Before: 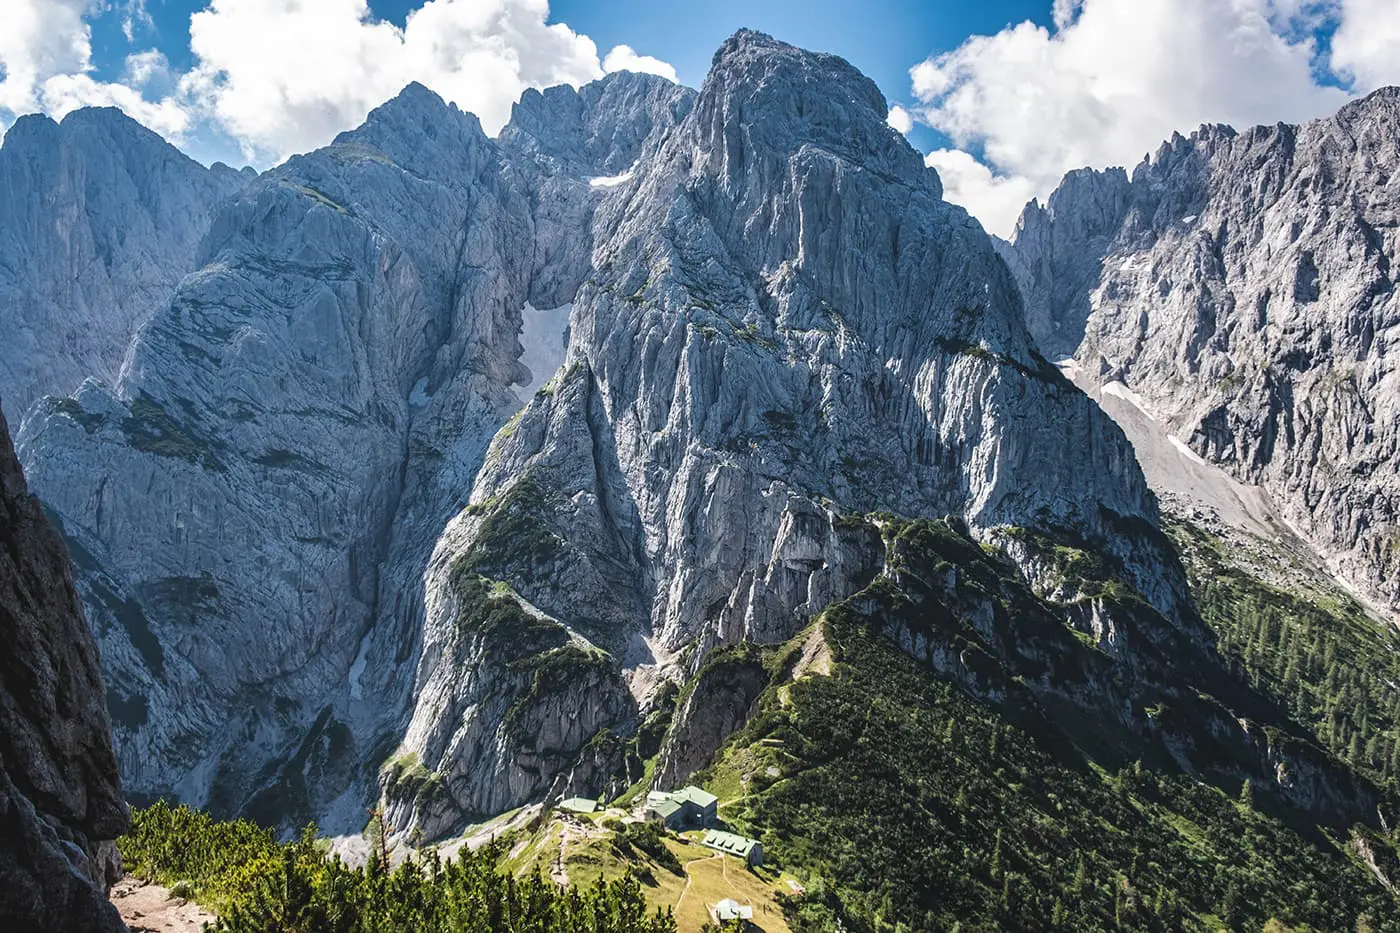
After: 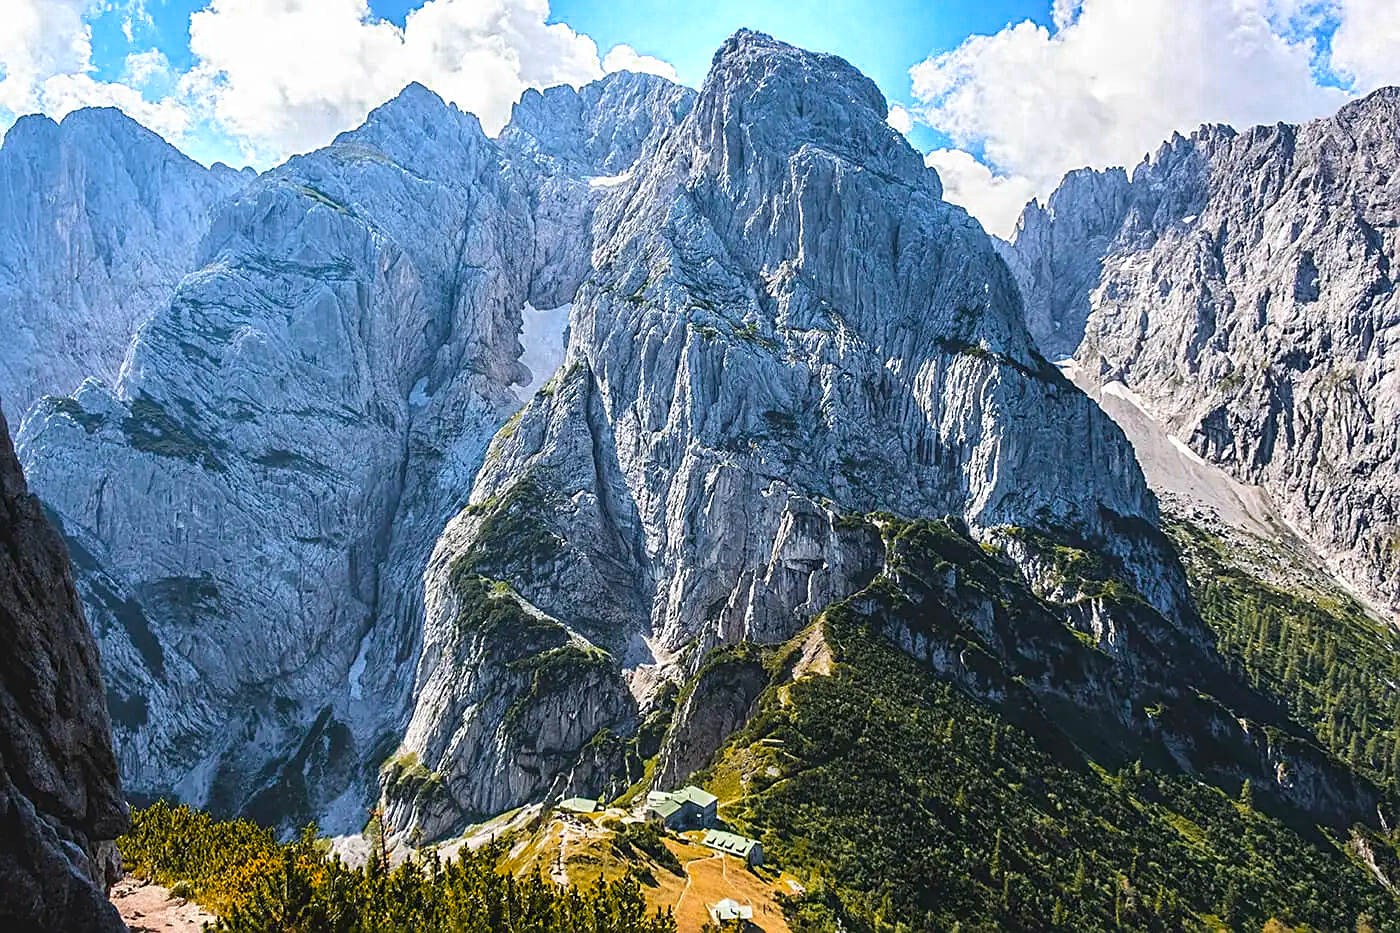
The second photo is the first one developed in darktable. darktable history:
color zones: curves: ch0 [(0.473, 0.374) (0.742, 0.784)]; ch1 [(0.354, 0.737) (0.742, 0.705)]; ch2 [(0.318, 0.421) (0.758, 0.532)]
sharpen: on, module defaults
